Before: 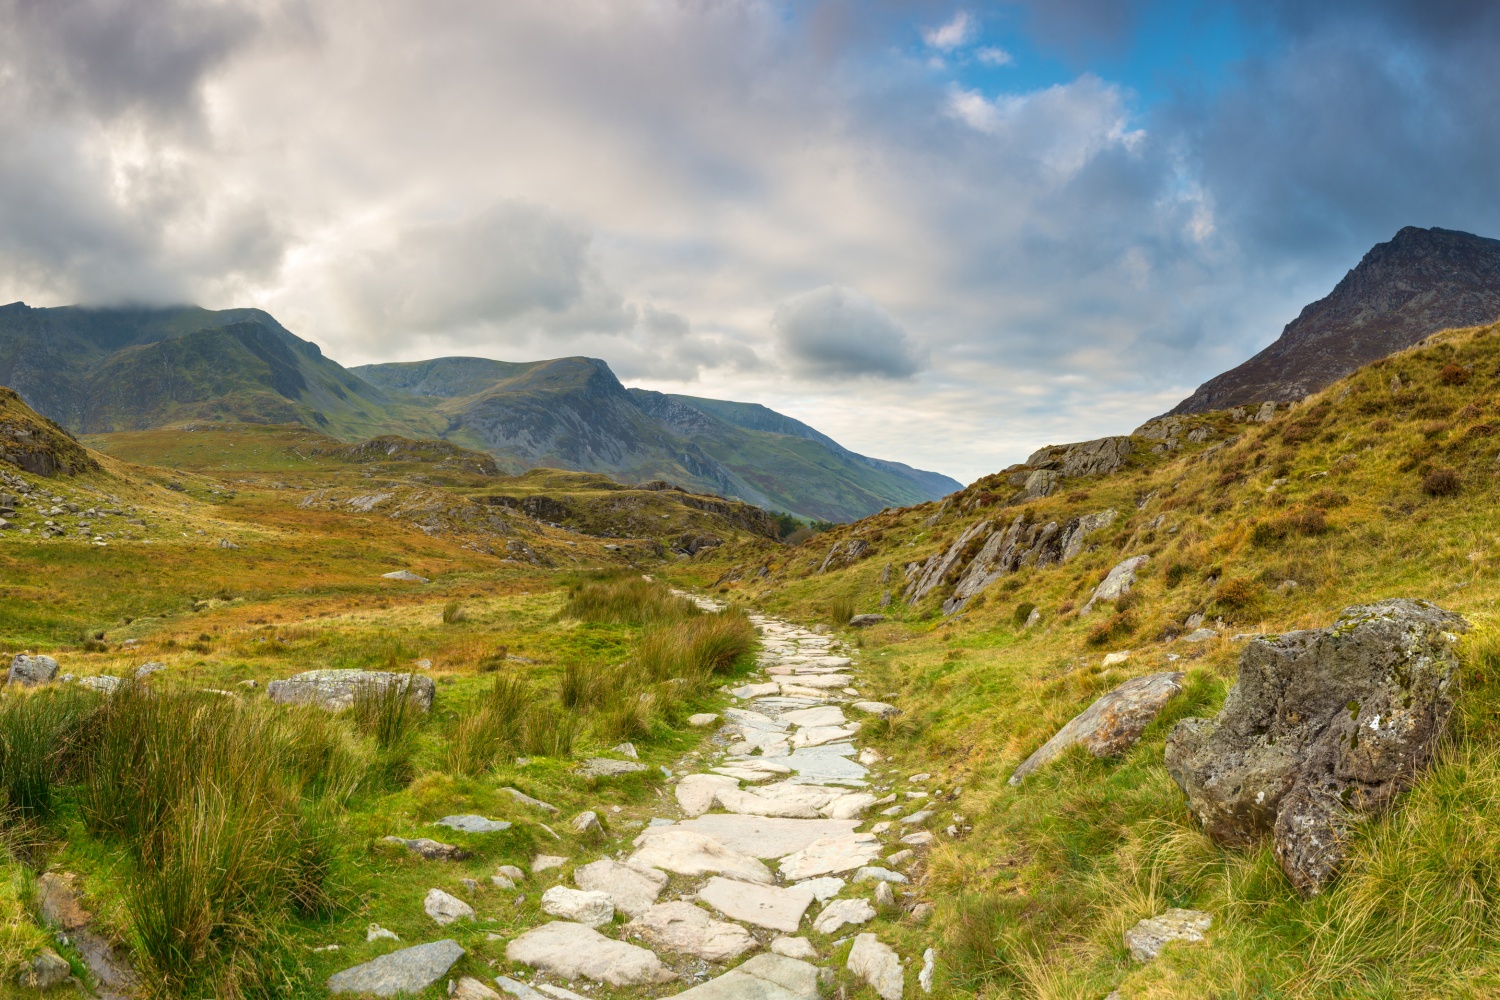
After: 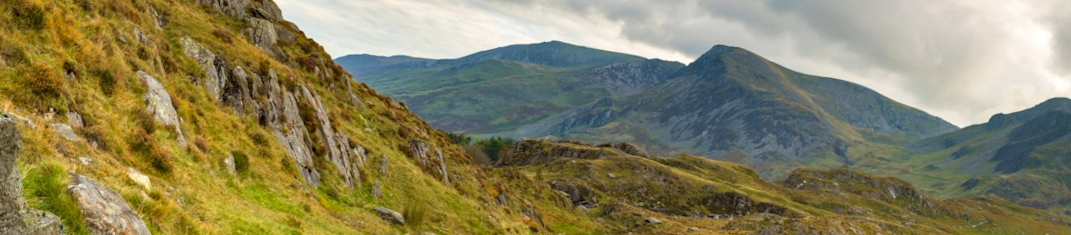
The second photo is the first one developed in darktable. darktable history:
rotate and perspective: rotation -1°, crop left 0.011, crop right 0.989, crop top 0.025, crop bottom 0.975
crop and rotate: angle 16.12°, top 30.835%, bottom 35.653%
haze removal: compatibility mode true, adaptive false
